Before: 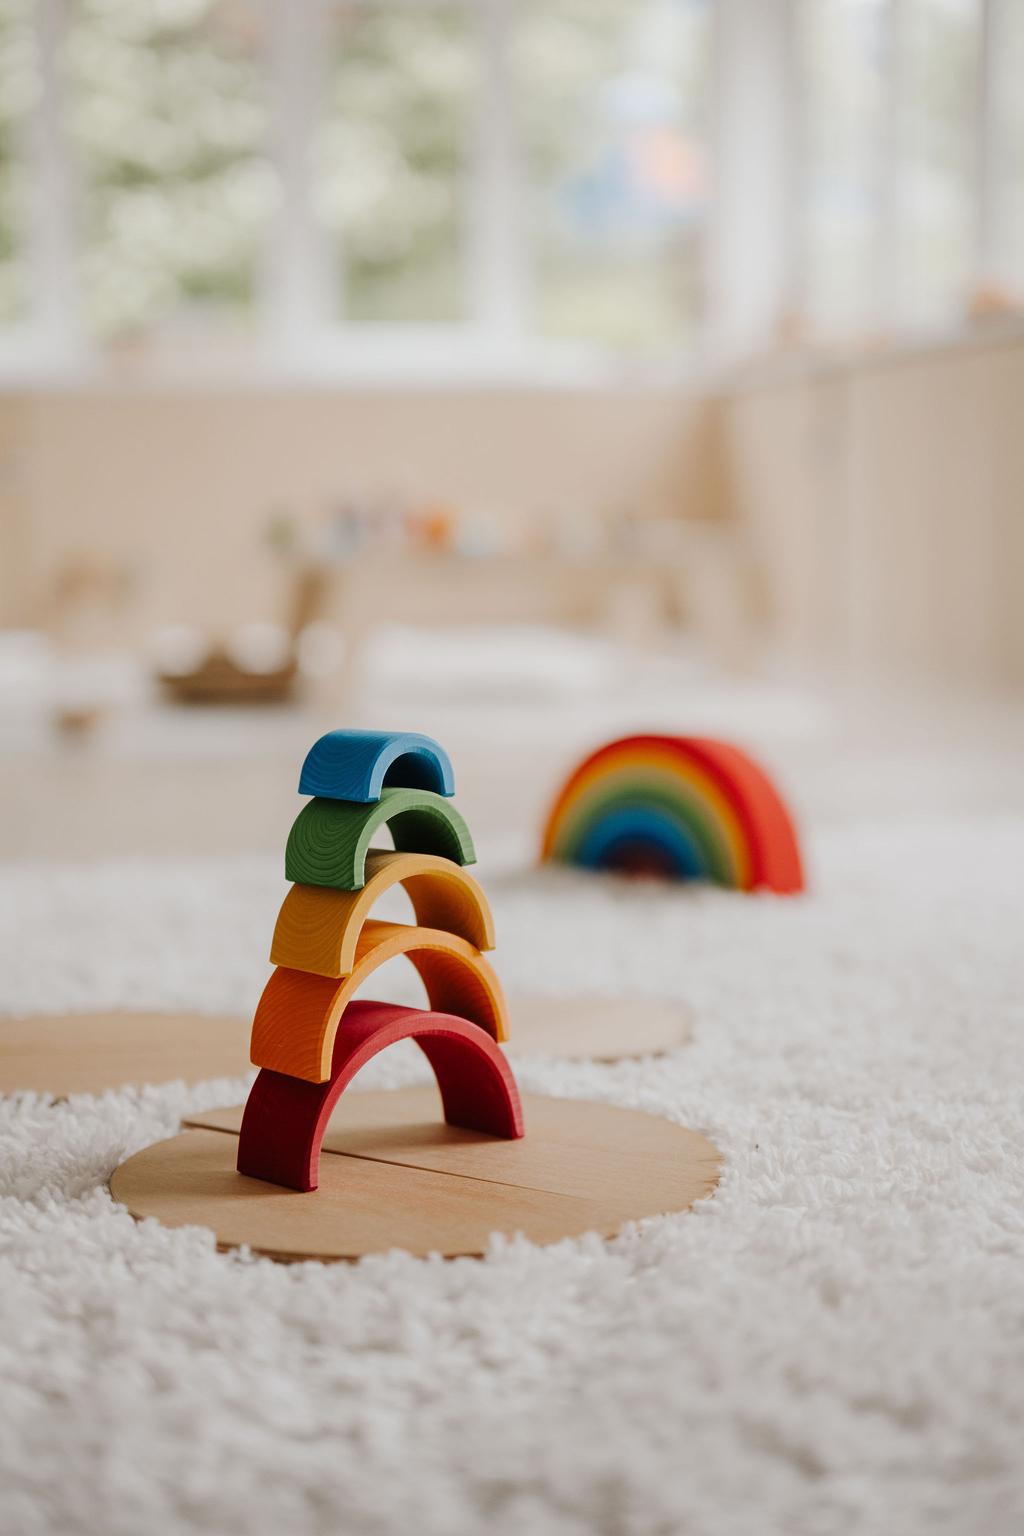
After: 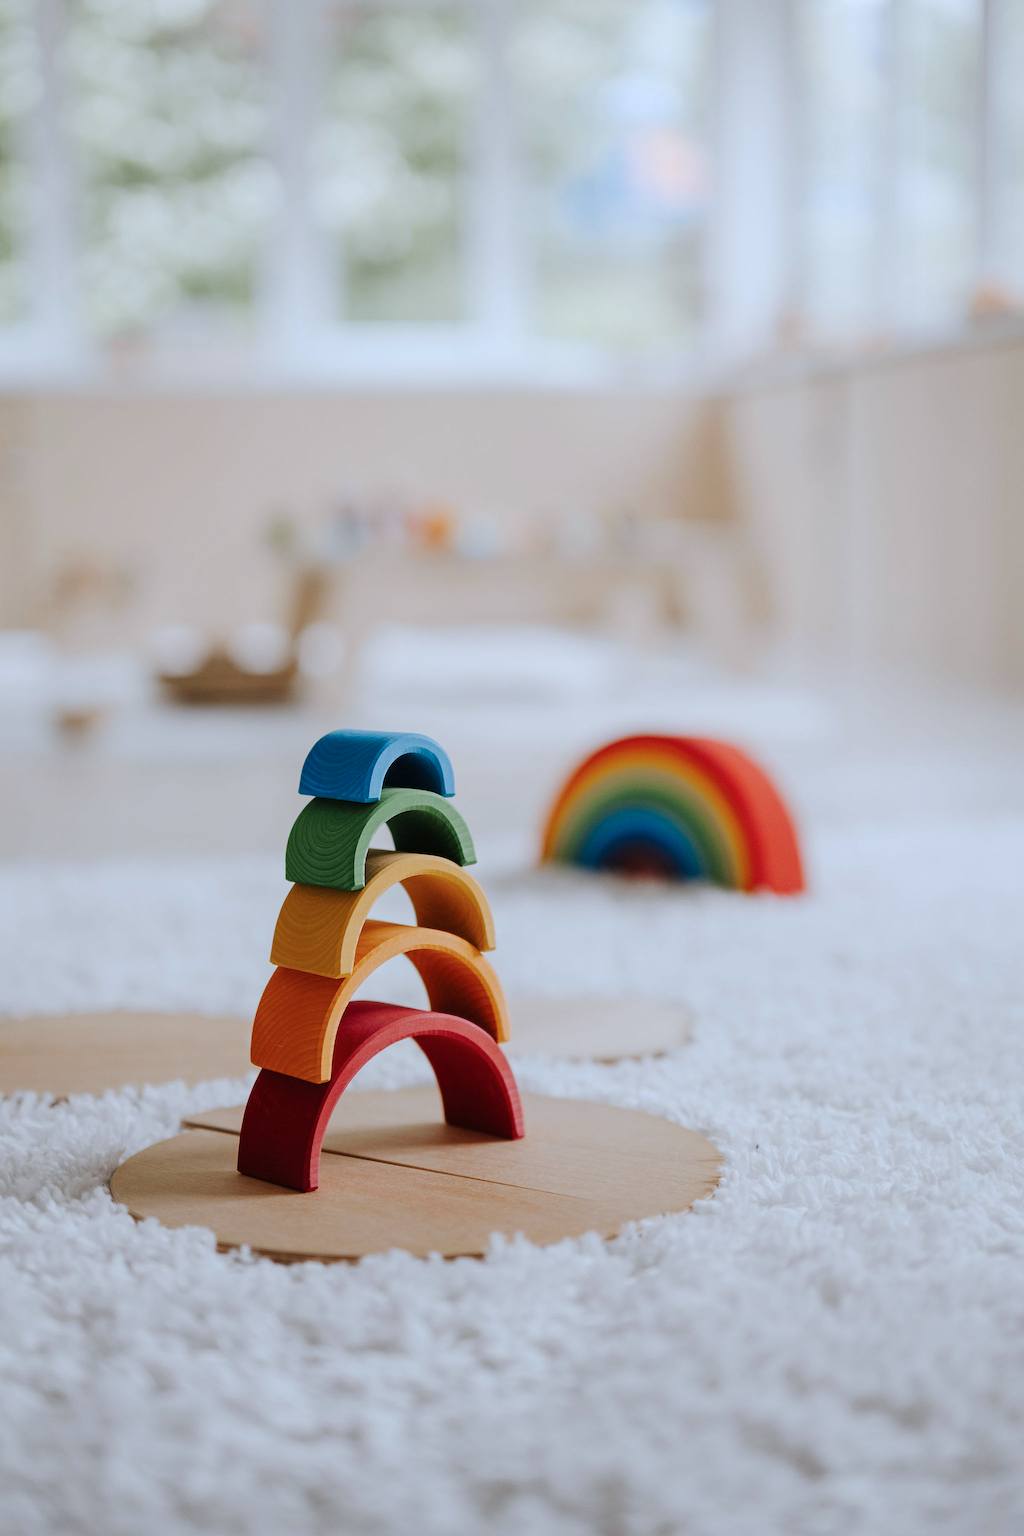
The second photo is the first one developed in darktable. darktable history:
color calibration: x 0.37, y 0.382, temperature 4306.45 K
